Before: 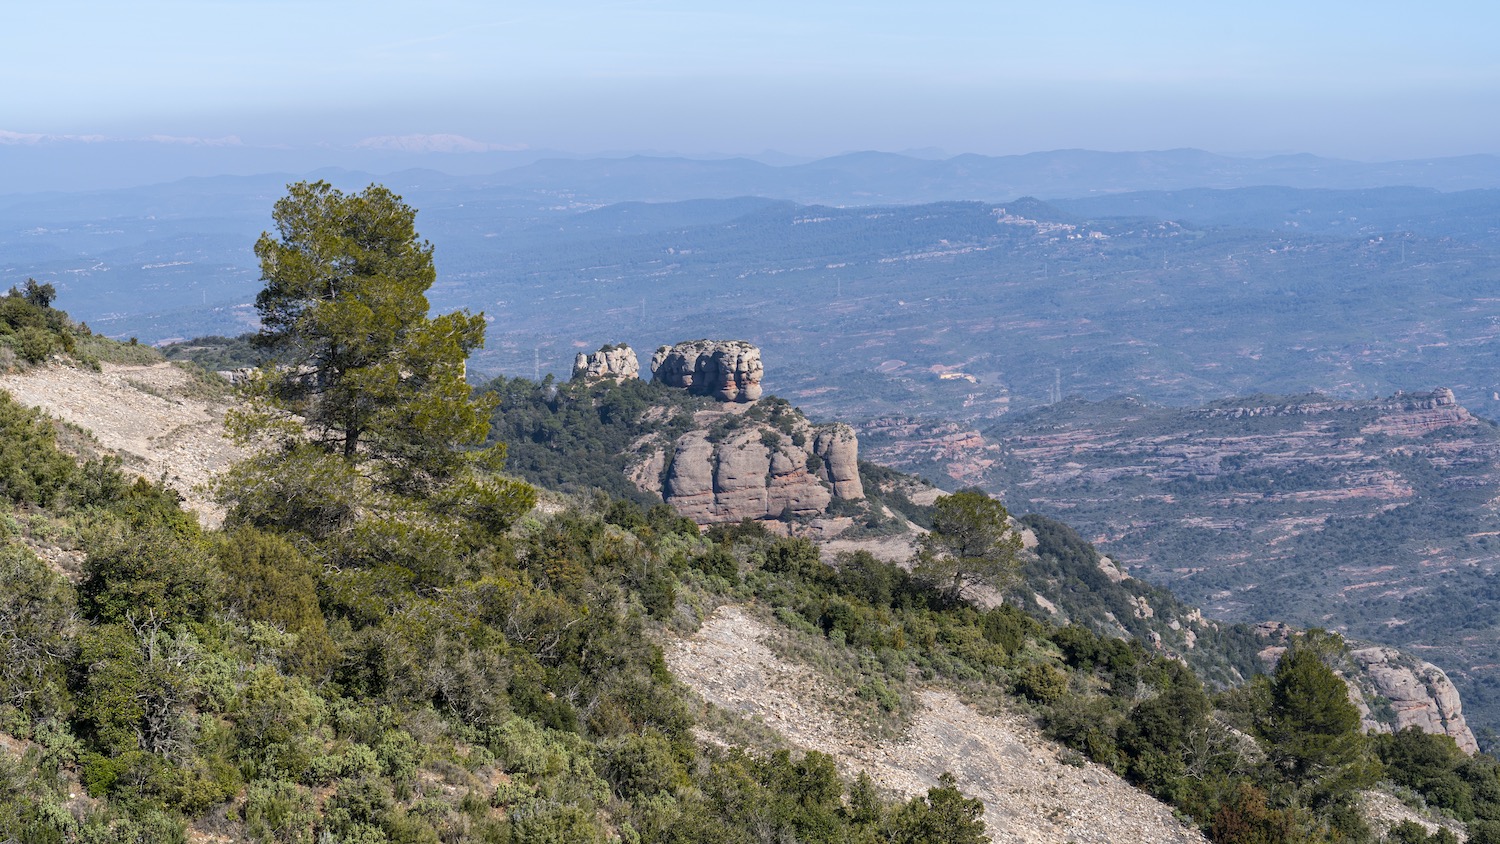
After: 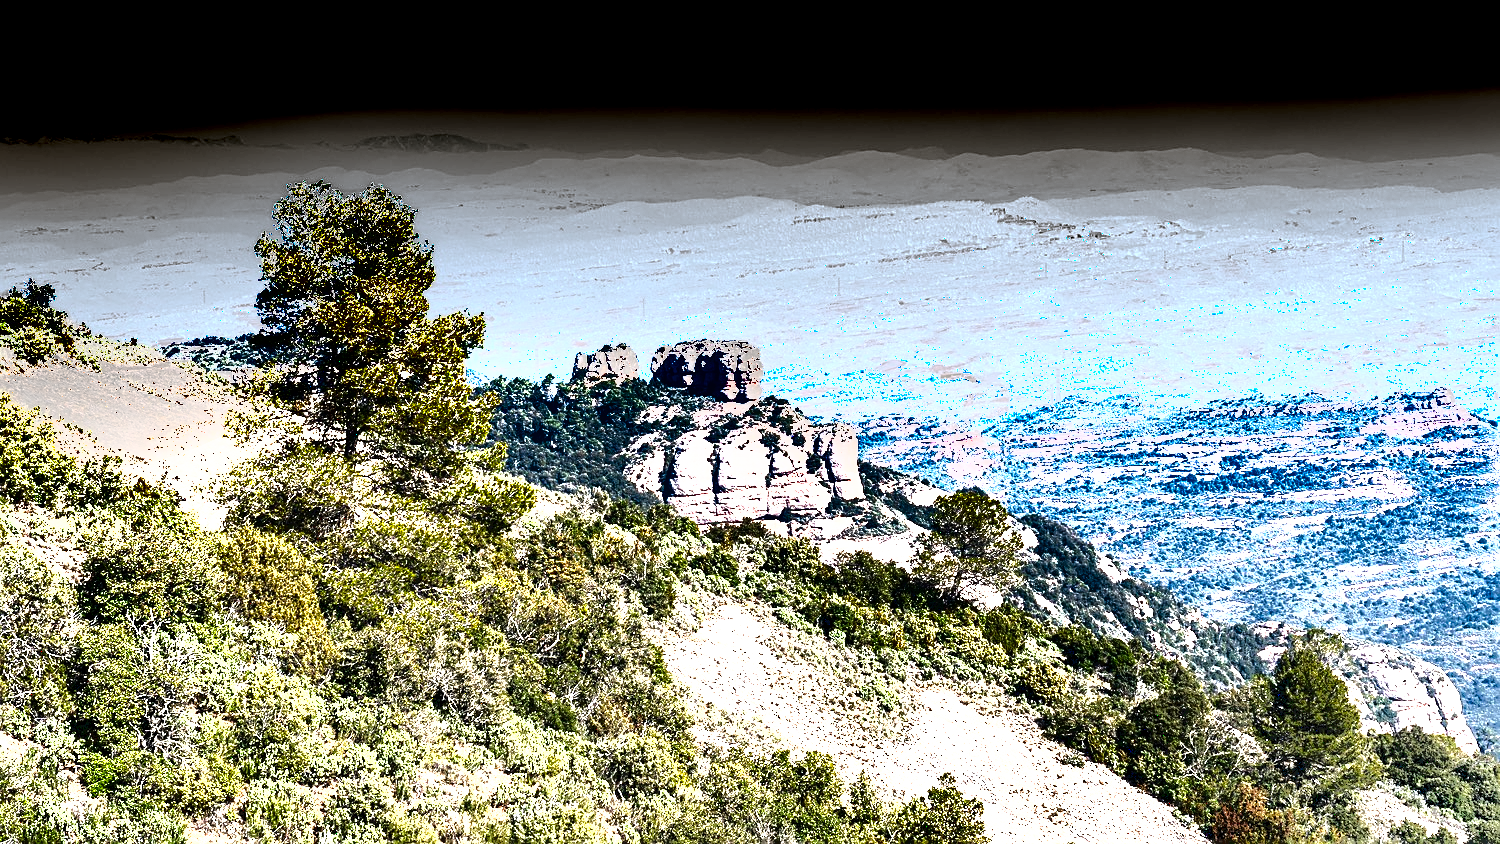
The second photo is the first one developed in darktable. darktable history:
contrast brightness saturation: saturation -0.151
exposure: black level correction 0, exposure 1.2 EV, compensate highlight preservation false
tone equalizer: -8 EV -1.12 EV, -7 EV -0.979 EV, -6 EV -0.885 EV, -5 EV -0.597 EV, -3 EV 0.548 EV, -2 EV 0.885 EV, -1 EV 1.01 EV, +0 EV 1.07 EV
base curve: curves: ch0 [(0.065, 0.026) (0.236, 0.358) (0.53, 0.546) (0.777, 0.841) (0.924, 0.992)]
sharpen: on, module defaults
shadows and highlights: radius 172.97, shadows 26.78, white point adjustment 3.28, highlights -68.52, soften with gaussian
